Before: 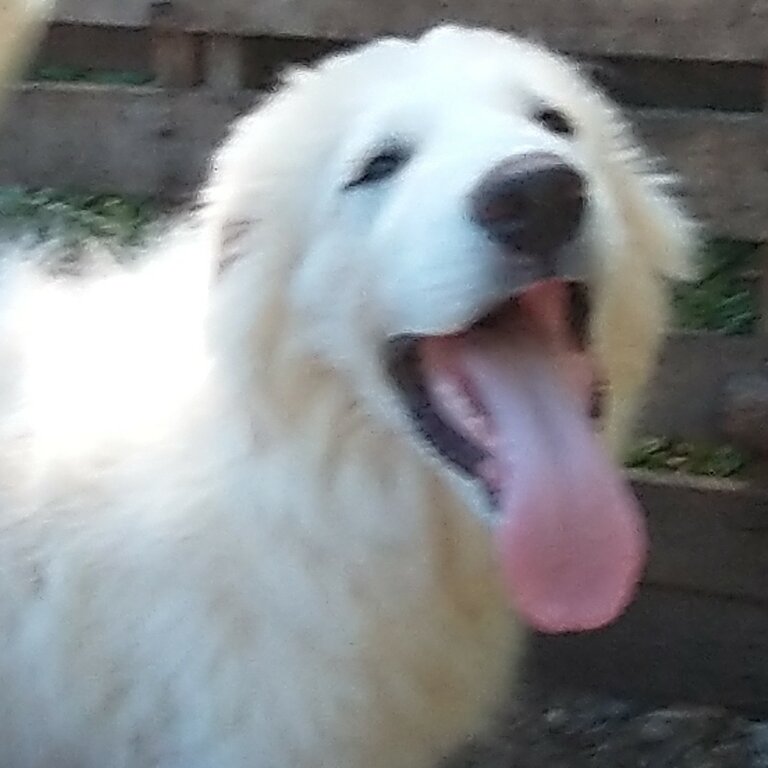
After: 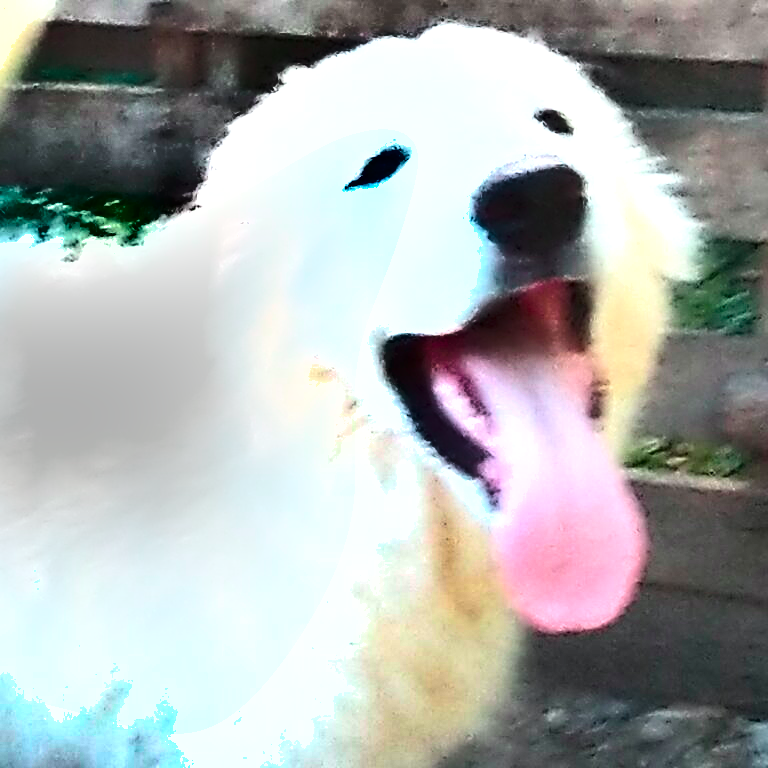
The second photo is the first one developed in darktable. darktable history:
shadows and highlights: white point adjustment 0.135, highlights -70.41, soften with gaussian
tone equalizer: -8 EV -0.718 EV, -7 EV -0.724 EV, -6 EV -0.622 EV, -5 EV -0.421 EV, -3 EV 0.398 EV, -2 EV 0.6 EV, -1 EV 0.701 EV, +0 EV 0.722 EV
tone curve: curves: ch0 [(0, 0.01) (0.037, 0.032) (0.131, 0.108) (0.275, 0.258) (0.483, 0.512) (0.61, 0.661) (0.696, 0.76) (0.792, 0.867) (0.911, 0.955) (0.997, 0.995)]; ch1 [(0, 0) (0.308, 0.268) (0.425, 0.383) (0.503, 0.502) (0.529, 0.543) (0.706, 0.754) (0.869, 0.907) (1, 1)]; ch2 [(0, 0) (0.228, 0.196) (0.336, 0.315) (0.399, 0.403) (0.485, 0.487) (0.502, 0.502) (0.525, 0.523) (0.545, 0.552) (0.587, 0.61) (0.636, 0.654) (0.711, 0.729) (0.855, 0.87) (0.998, 0.977)], color space Lab, independent channels, preserve colors none
exposure: exposure 1.001 EV, compensate exposure bias true, compensate highlight preservation false
